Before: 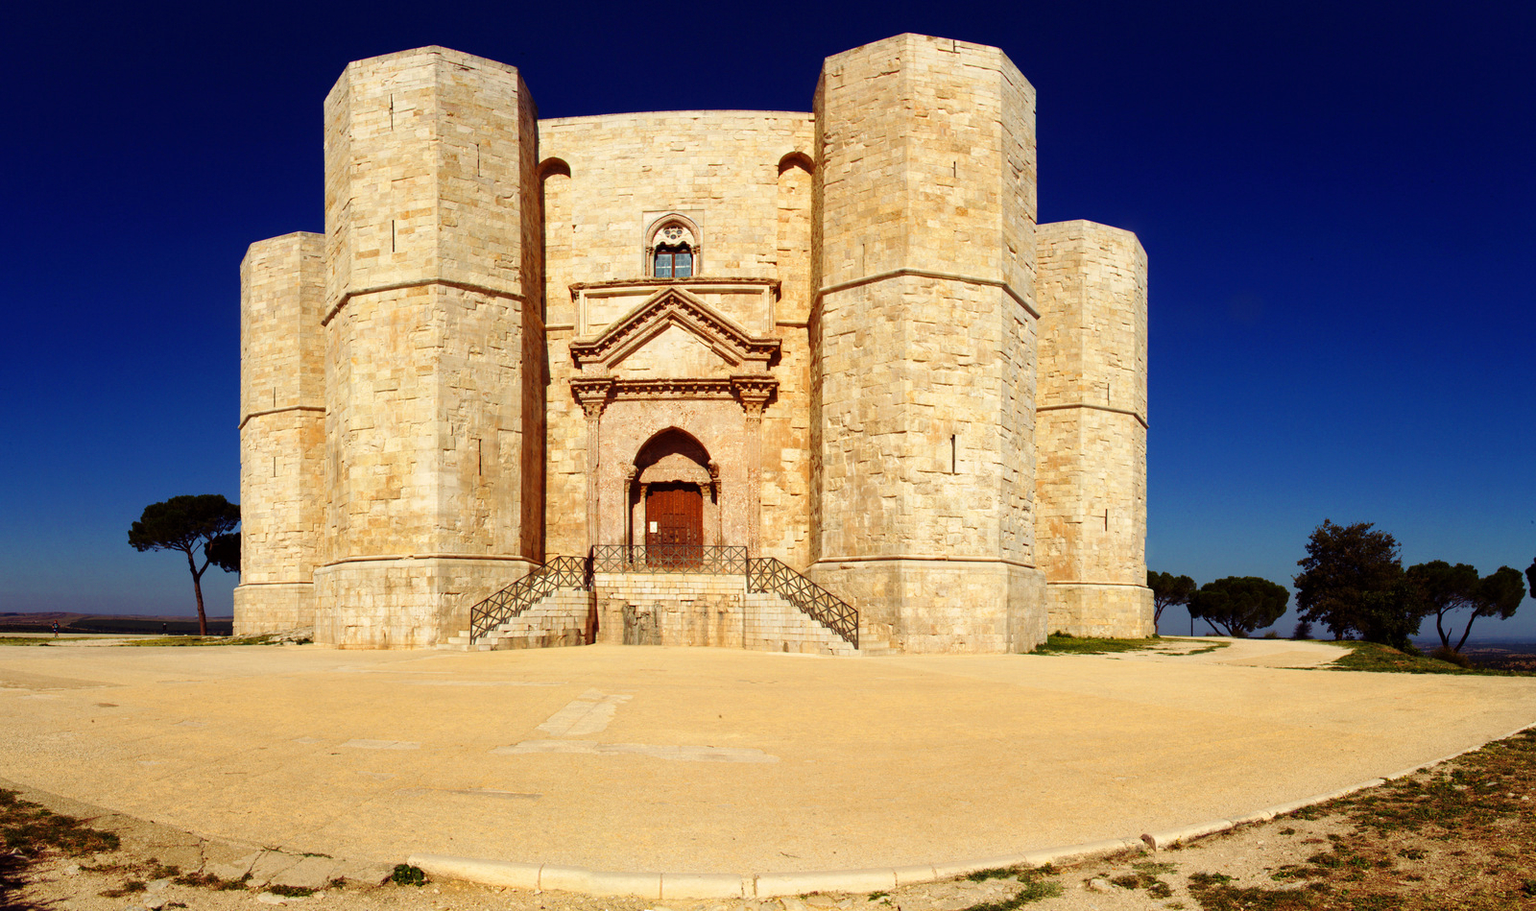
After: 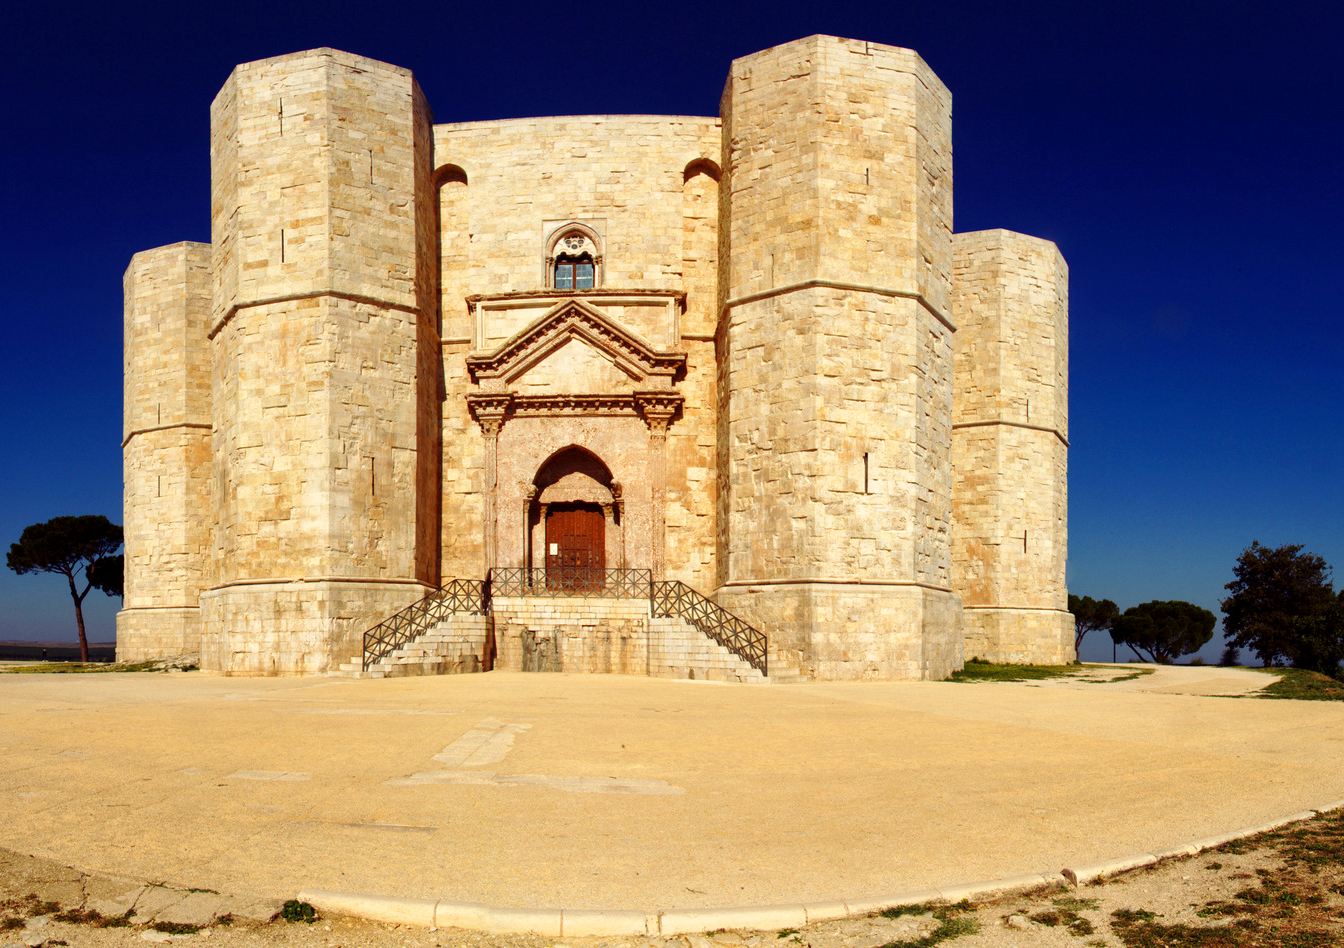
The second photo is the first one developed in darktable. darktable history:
color zones: curves: ch0 [(0, 0.5) (0.143, 0.5) (0.286, 0.5) (0.429, 0.495) (0.571, 0.437) (0.714, 0.44) (0.857, 0.496) (1, 0.5)]
crop: left 7.987%, right 7.461%
local contrast: mode bilateral grid, contrast 20, coarseness 51, detail 120%, midtone range 0.2
